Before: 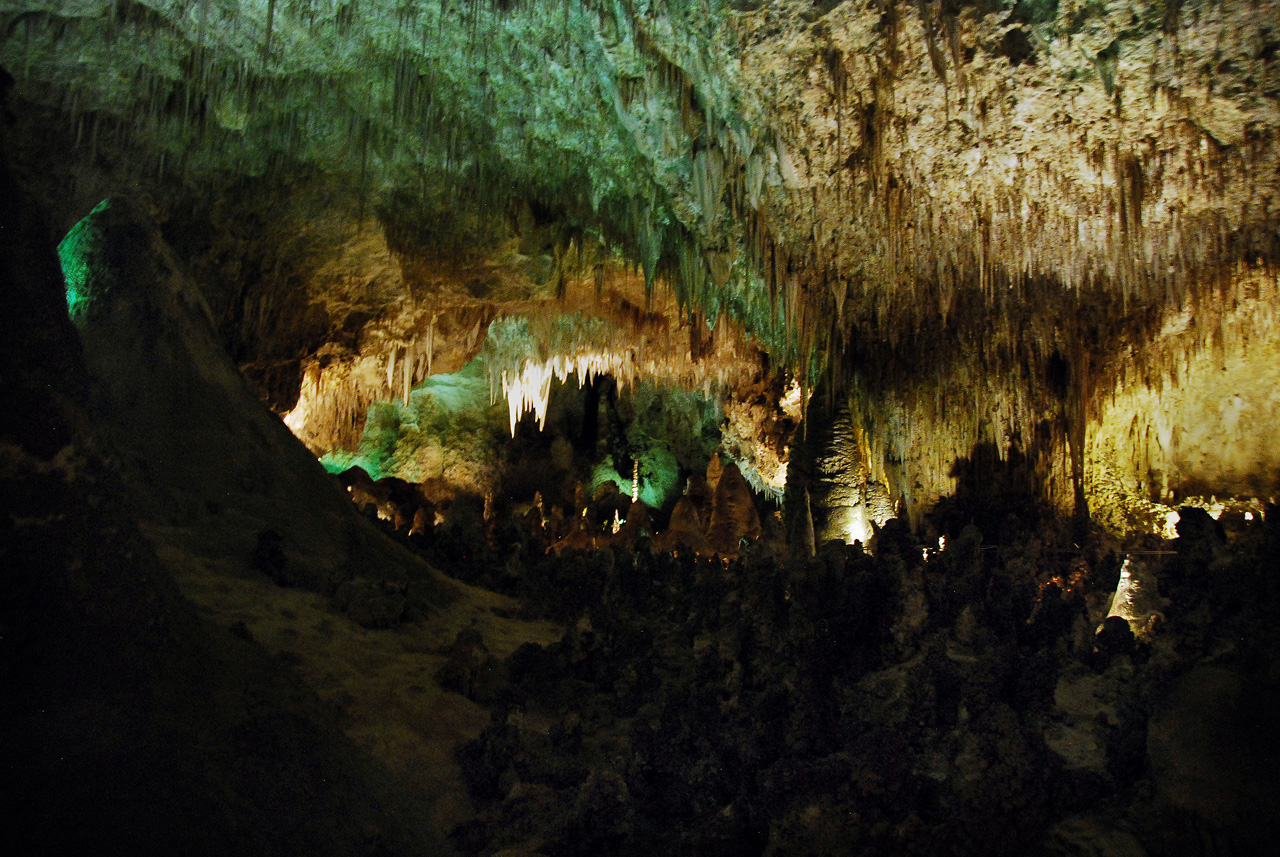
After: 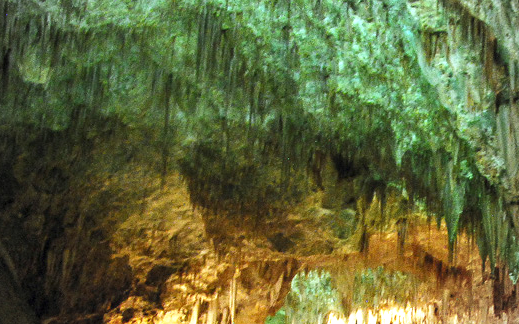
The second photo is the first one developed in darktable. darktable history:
vignetting: fall-off start 79.76%
crop: left 15.464%, top 5.437%, right 43.947%, bottom 56.75%
exposure: black level correction 0, exposure 1.126 EV, compensate highlight preservation false
local contrast: detail 110%
